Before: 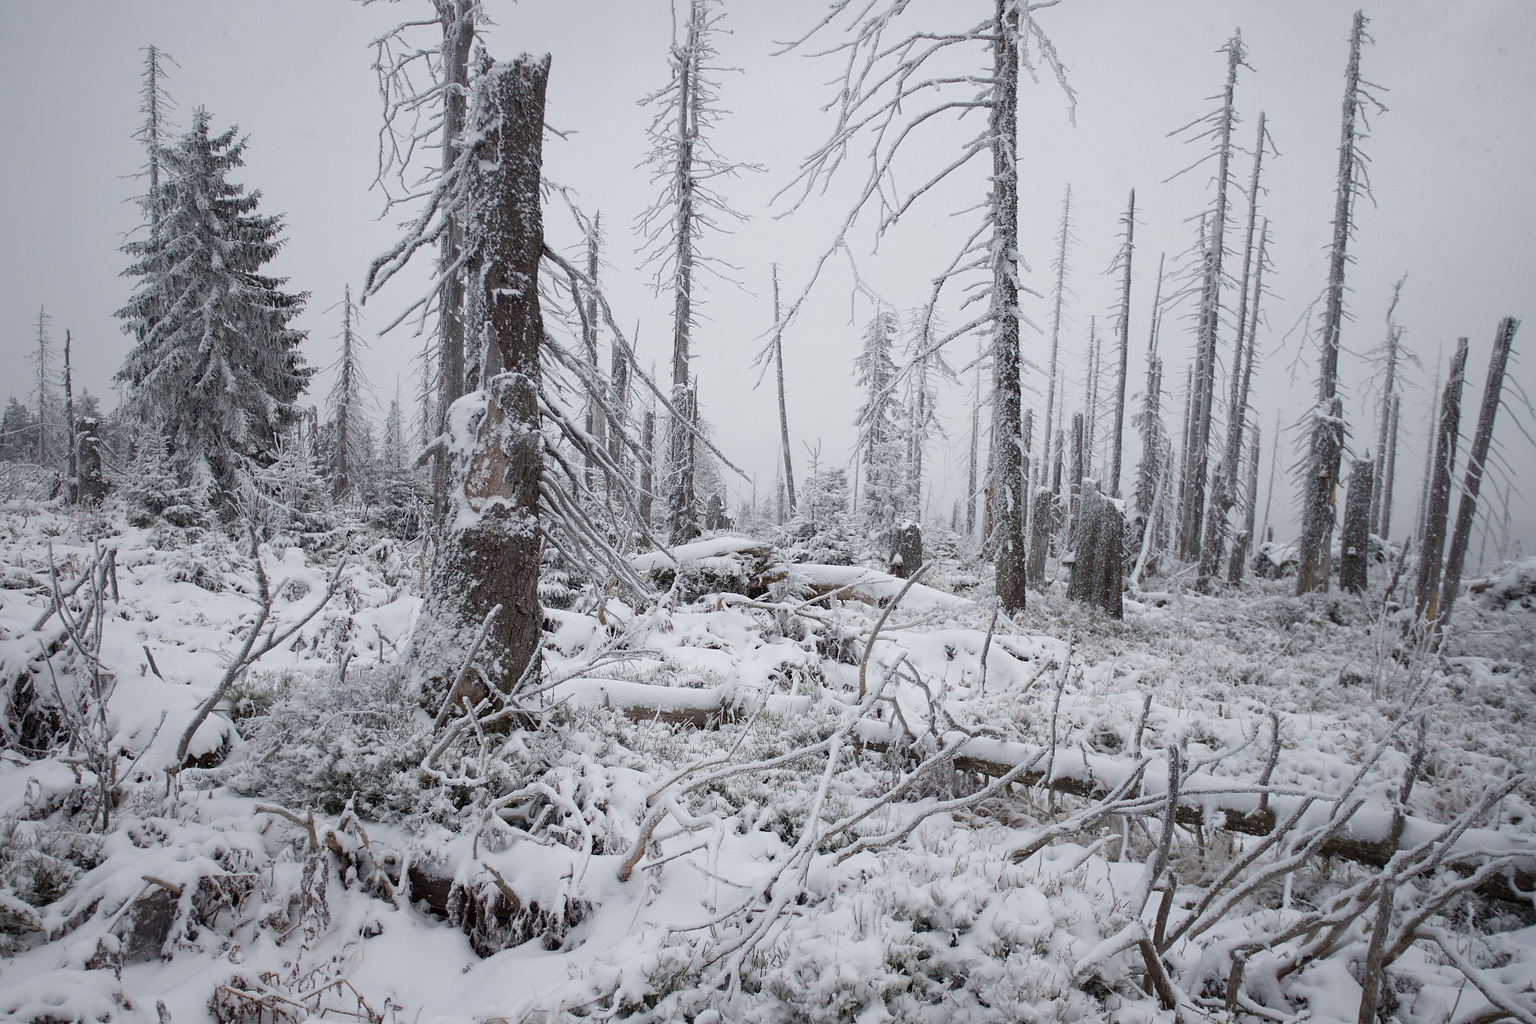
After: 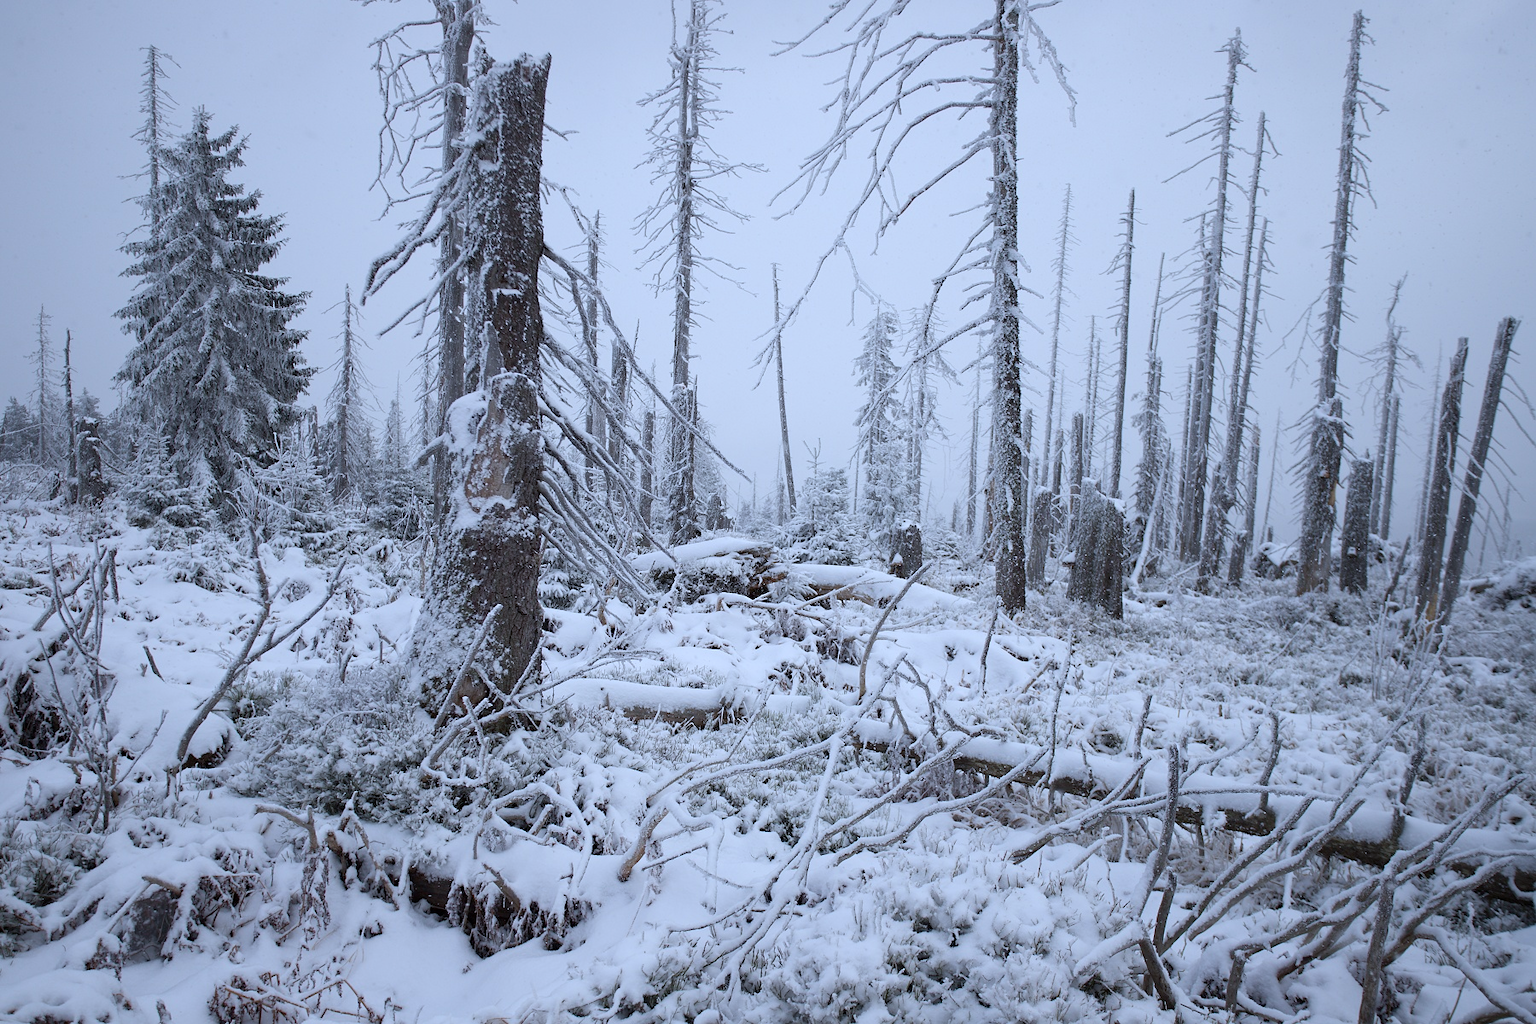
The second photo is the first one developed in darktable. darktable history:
tone equalizer: -8 EV 0.06 EV, smoothing diameter 25%, edges refinement/feathering 10, preserve details guided filter
sharpen: radius 5.325, amount 0.312, threshold 26.433
white balance: red 0.926, green 1.003, blue 1.133
